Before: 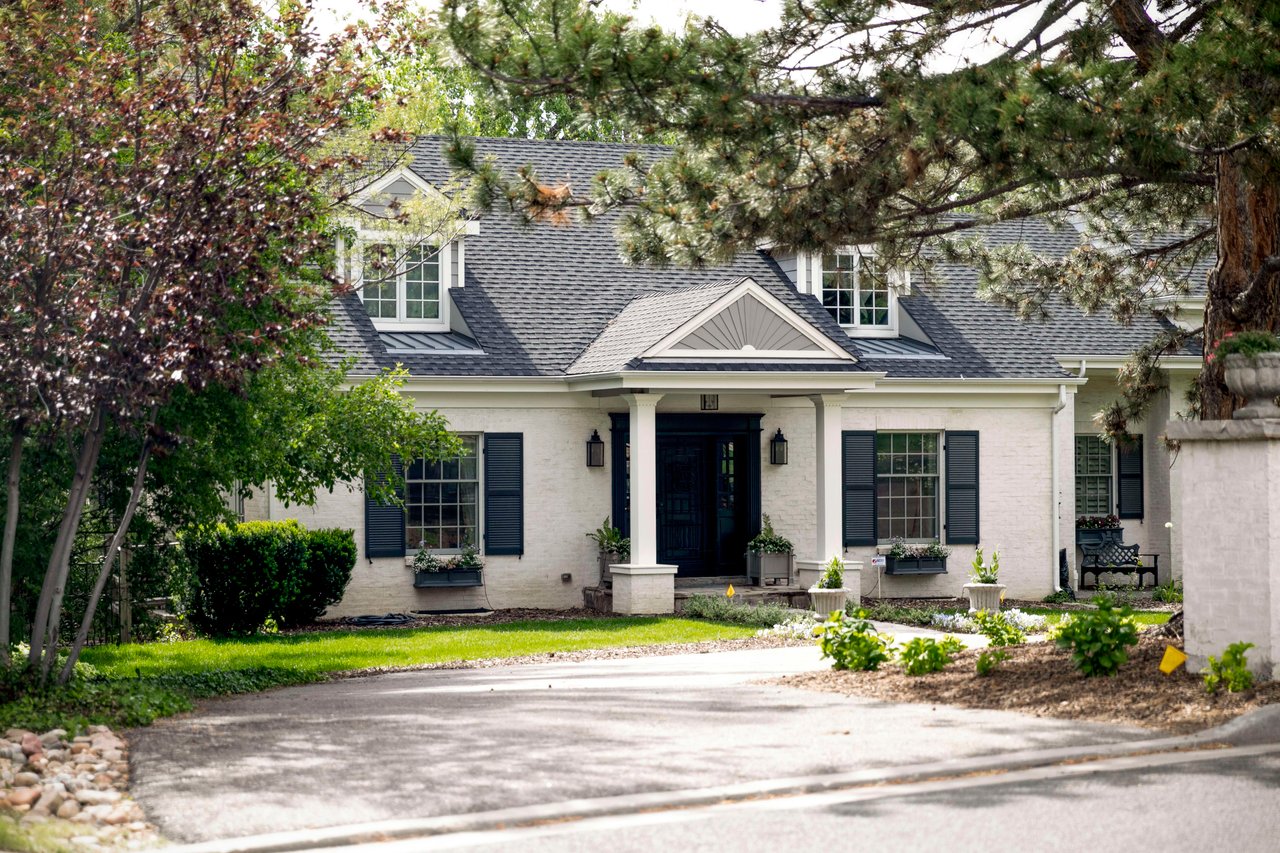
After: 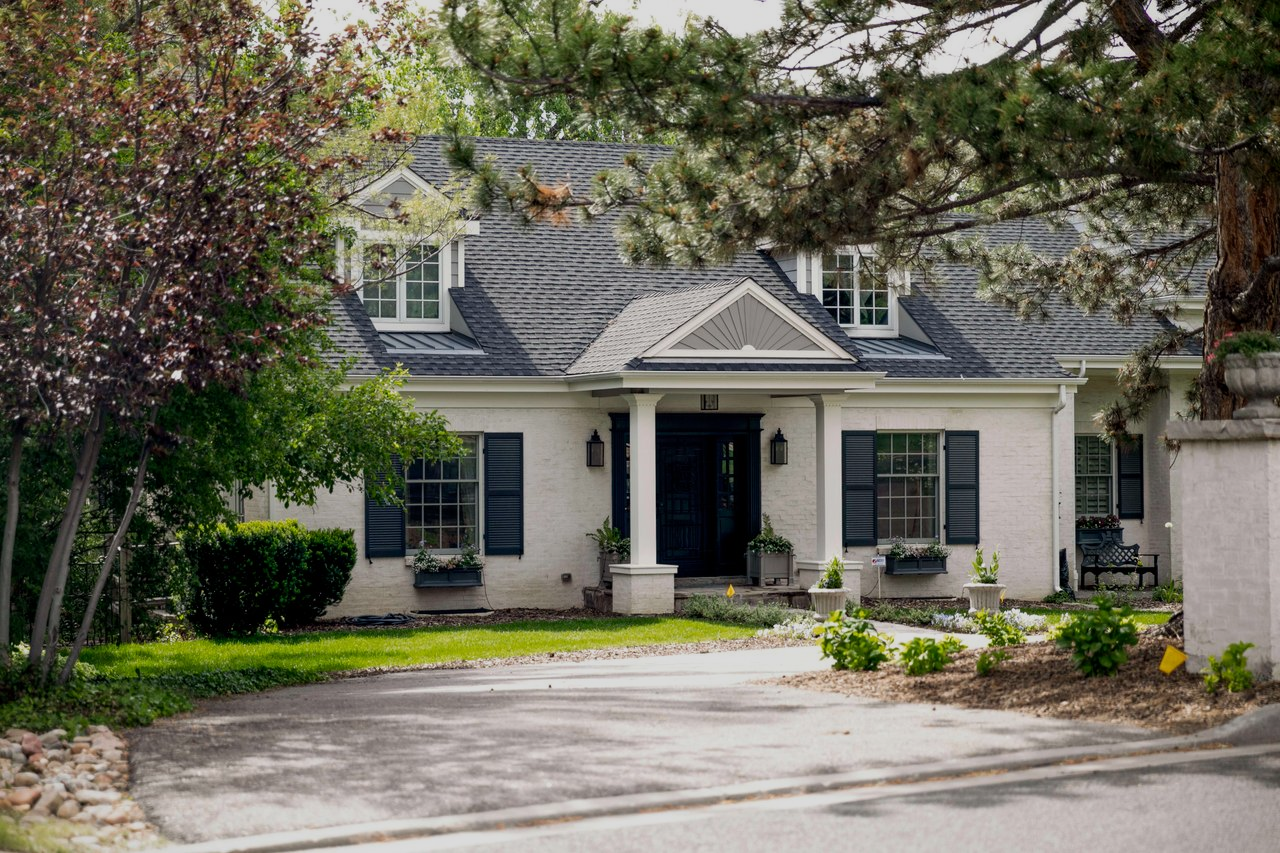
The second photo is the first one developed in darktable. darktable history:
exposure: exposure -0.493 EV, compensate highlight preservation false
